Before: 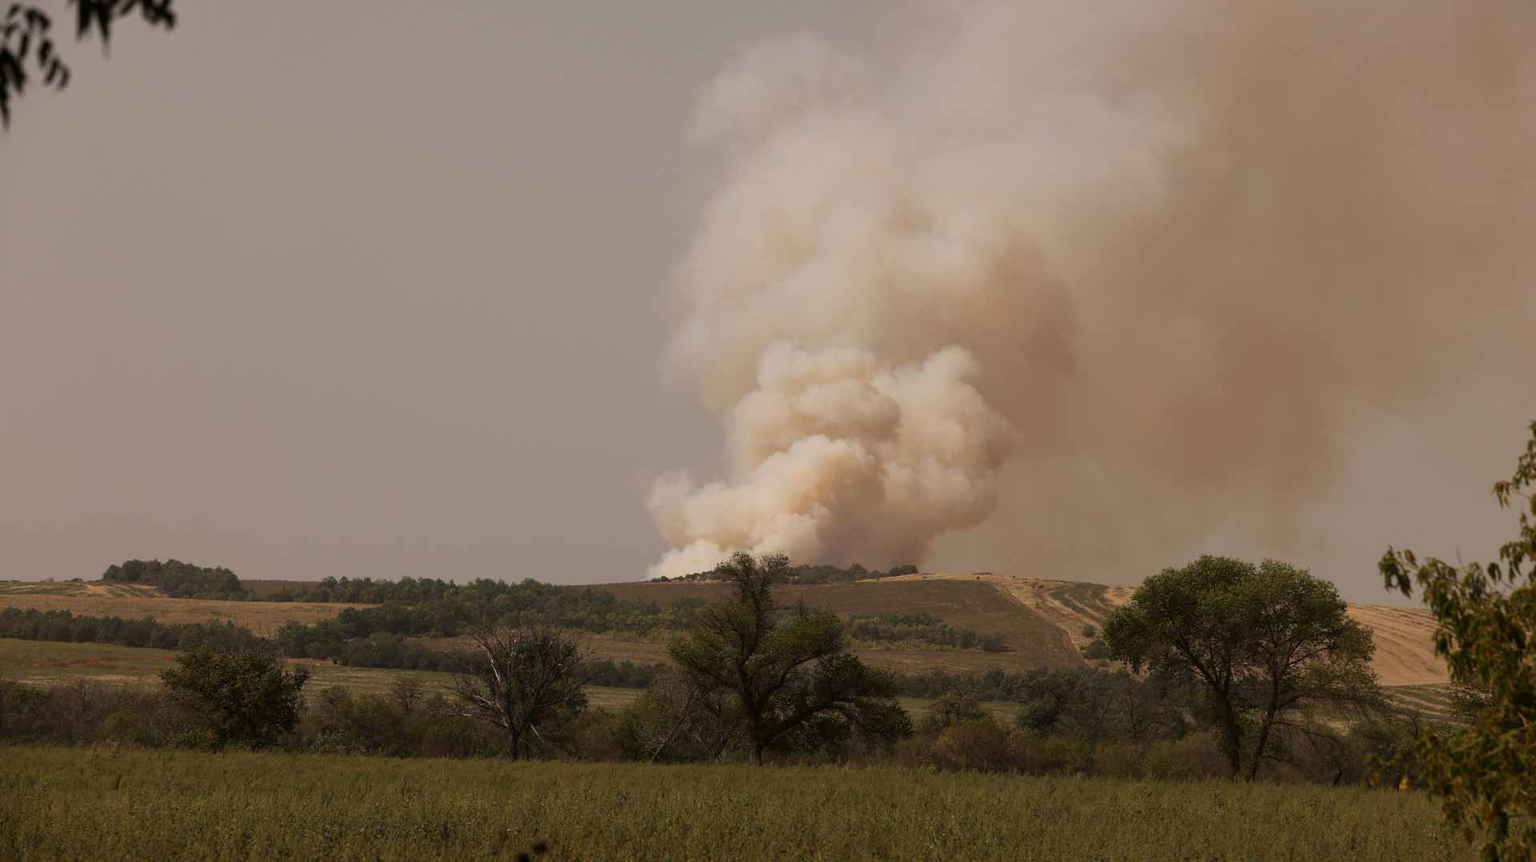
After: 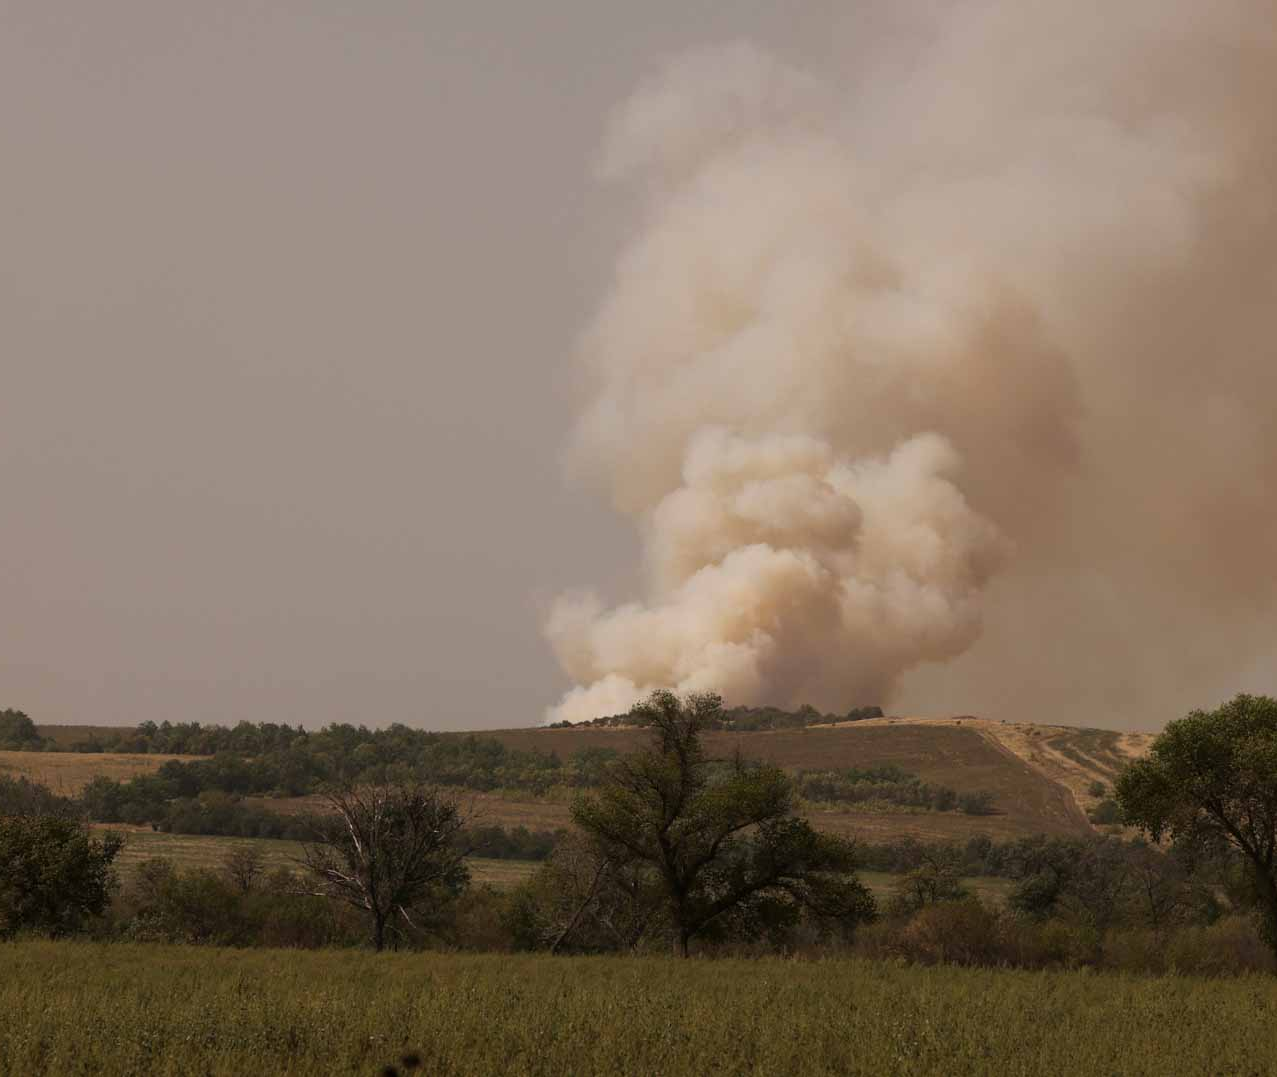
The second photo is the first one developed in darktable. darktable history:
crop and rotate: left 13.755%, right 19.69%
